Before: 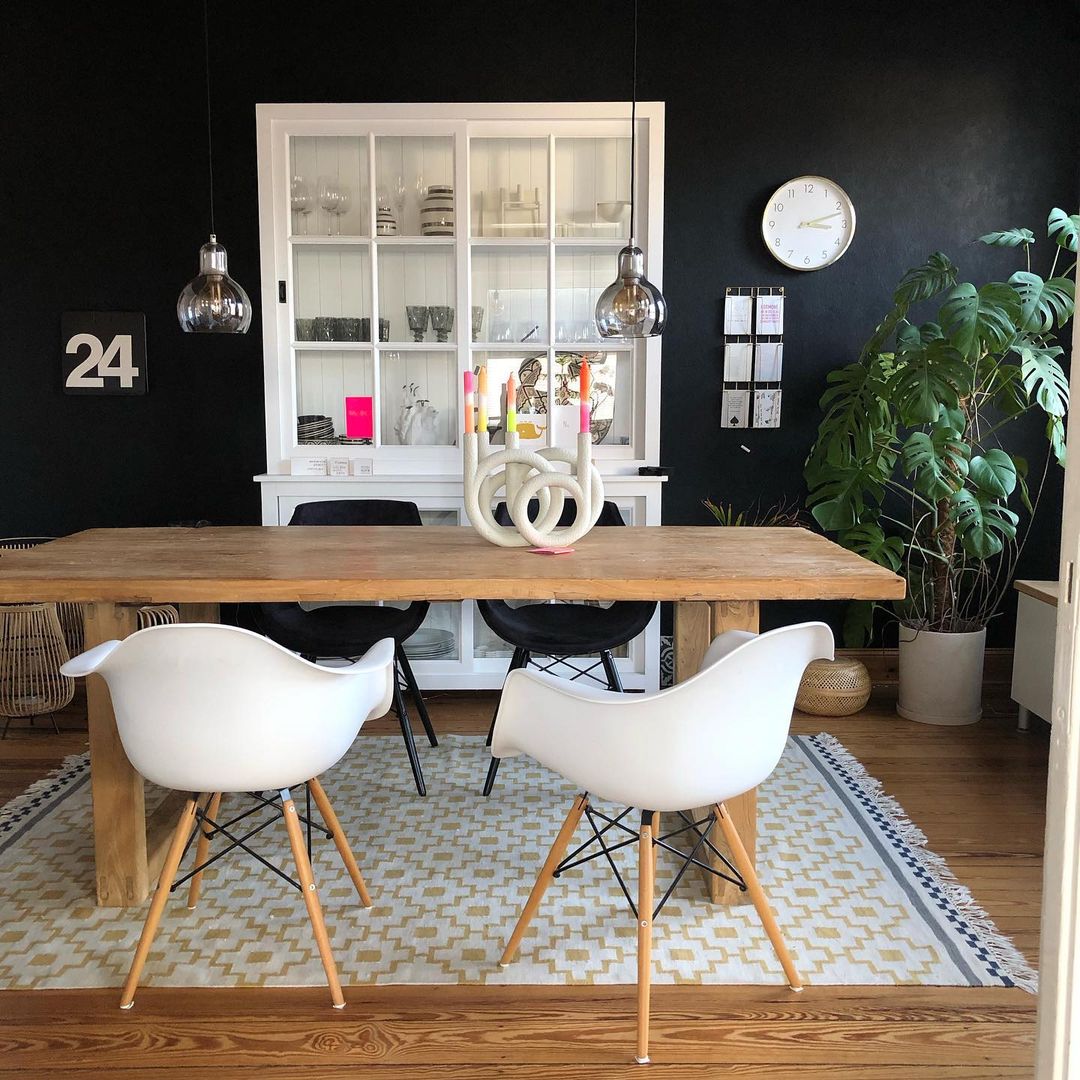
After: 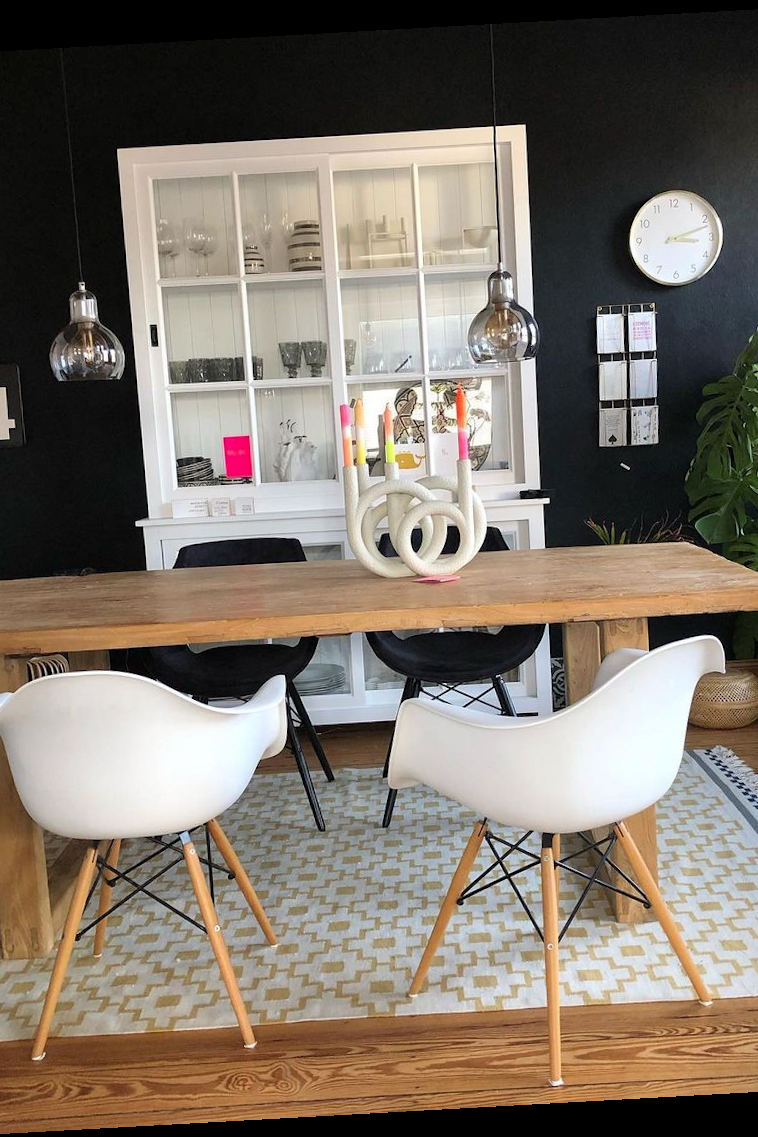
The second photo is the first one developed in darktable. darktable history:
rotate and perspective: rotation -3.18°, automatic cropping off
crop and rotate: left 12.673%, right 20.66%
shadows and highlights: shadows 37.27, highlights -28.18, soften with gaussian
